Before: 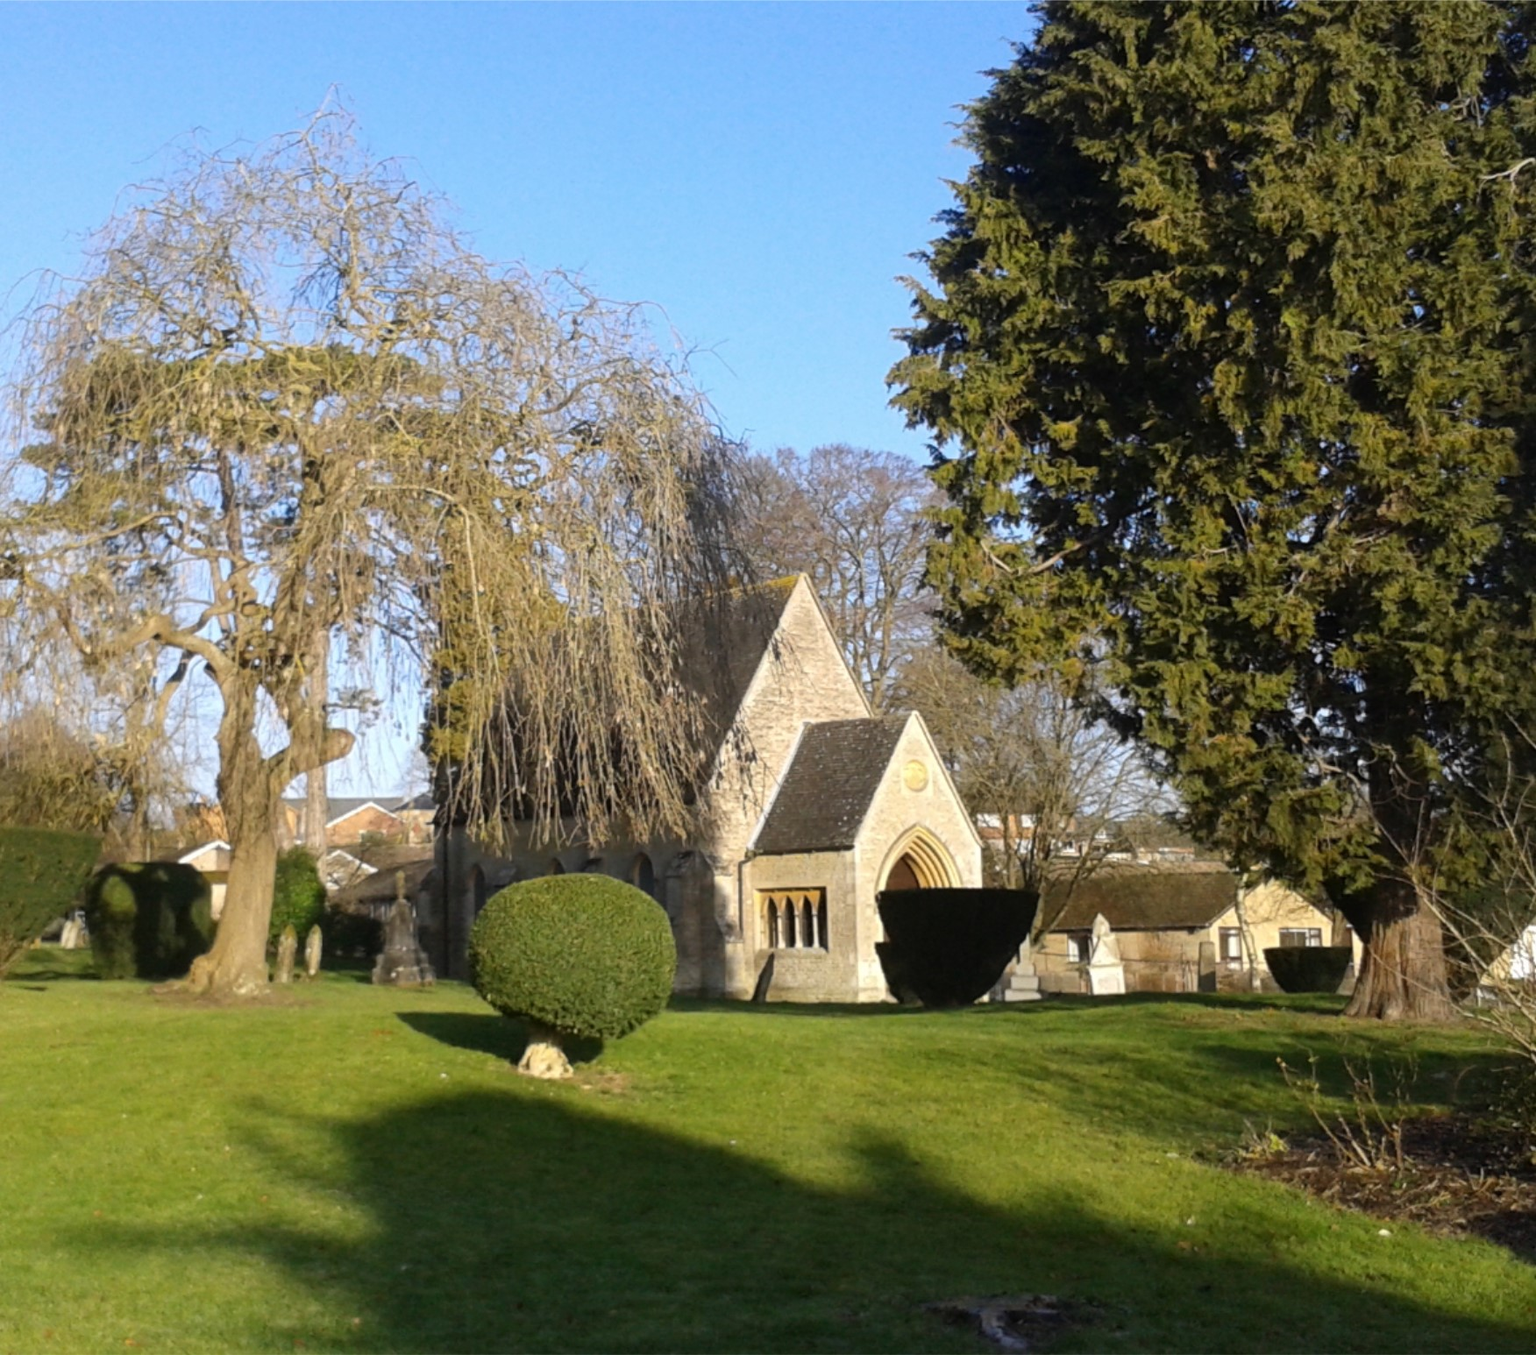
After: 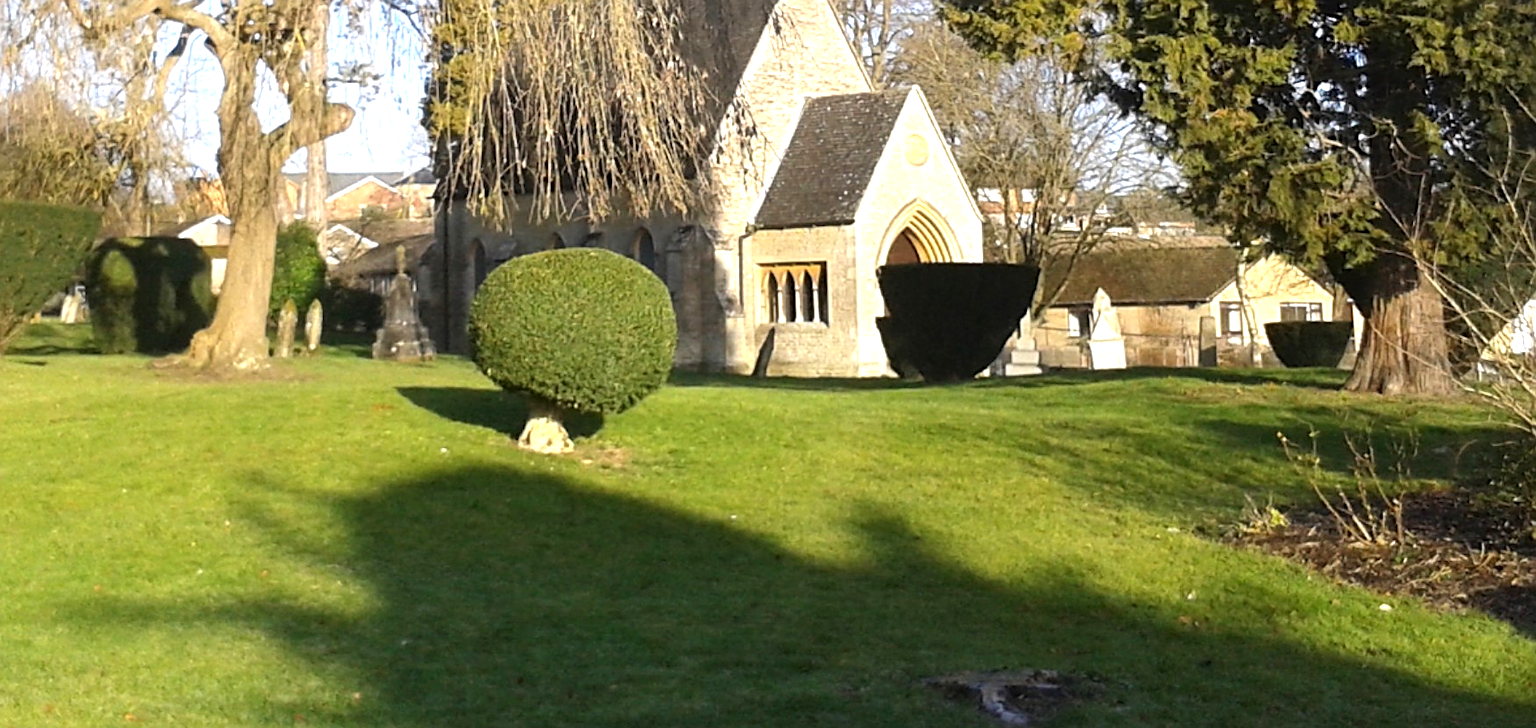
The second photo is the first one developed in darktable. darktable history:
crop and rotate: top 46.237%
exposure: exposure 0.74 EV, compensate highlight preservation false
white balance: red 1, blue 1
sharpen: amount 0.55
